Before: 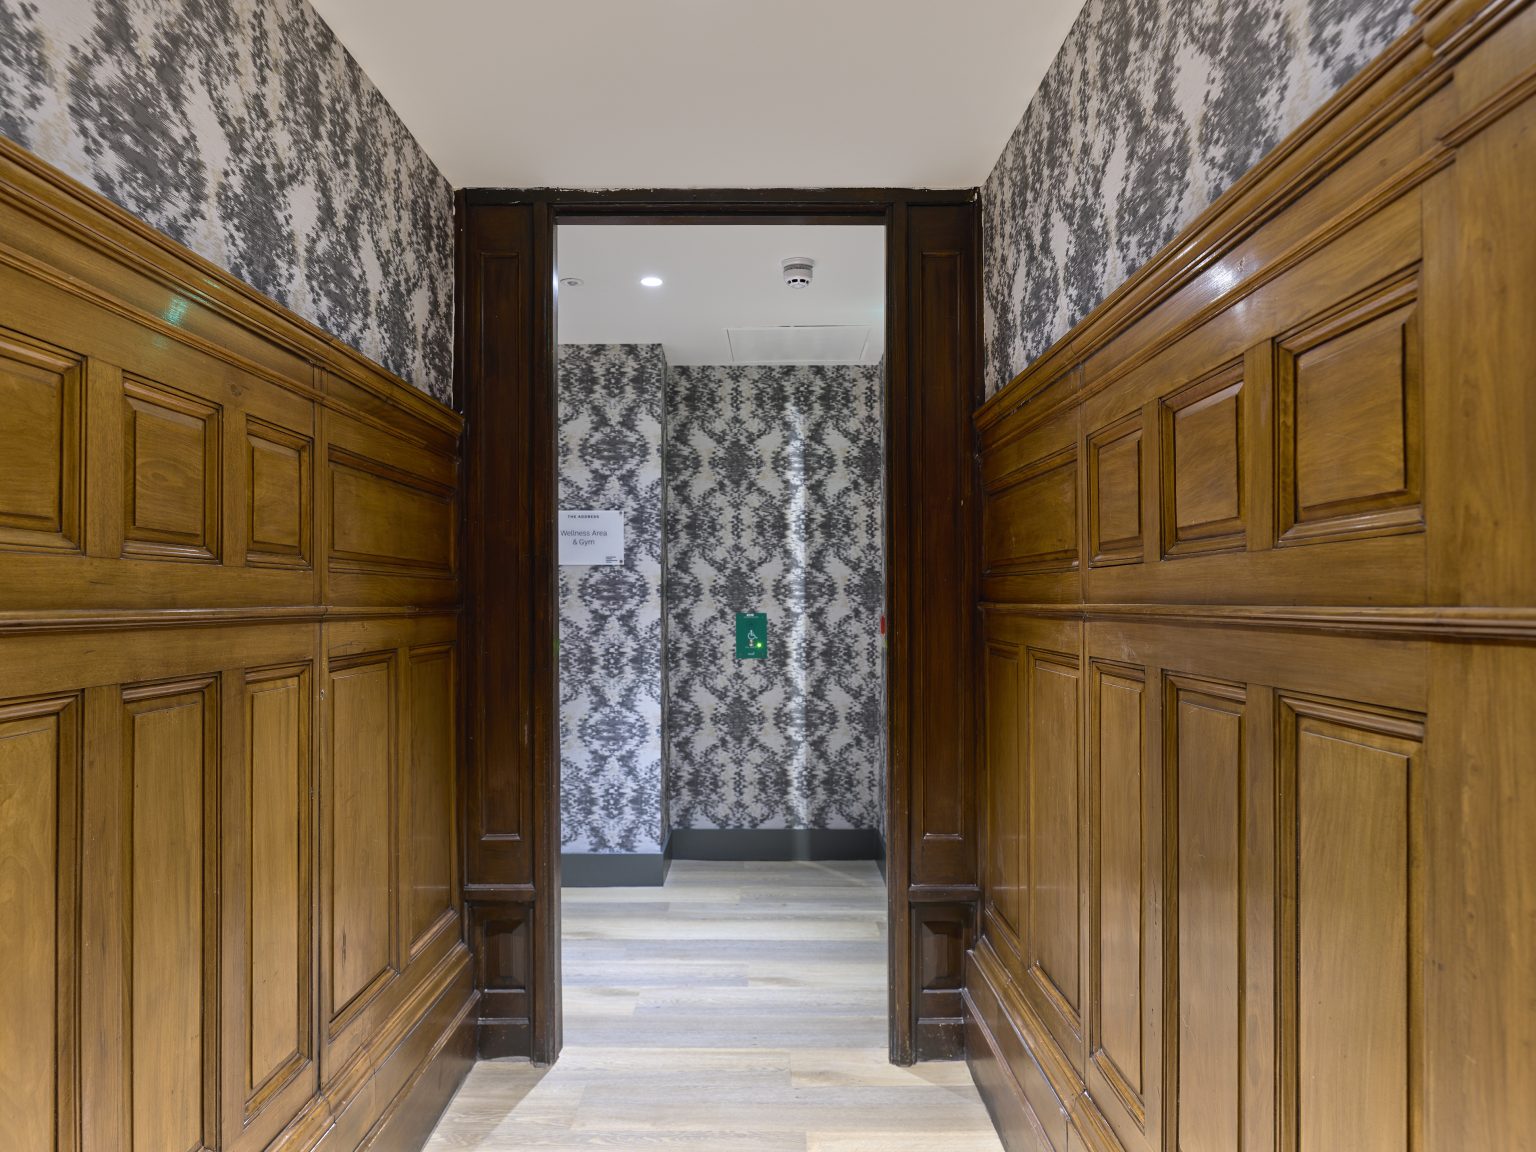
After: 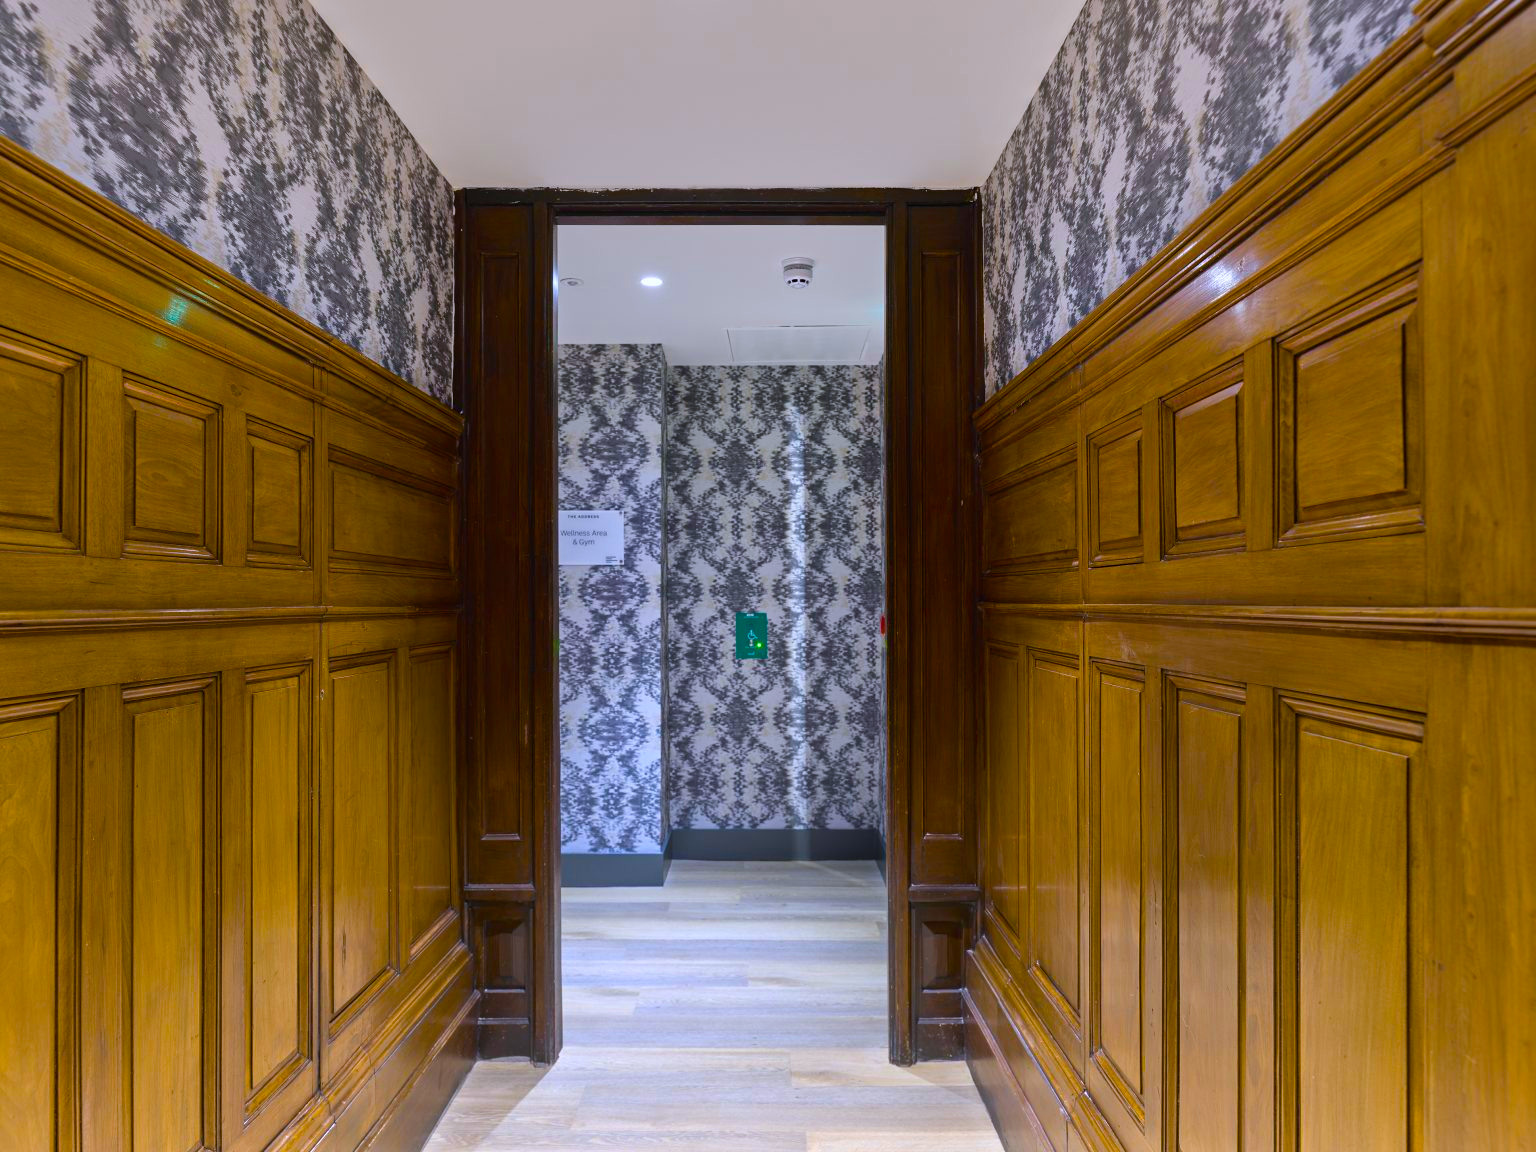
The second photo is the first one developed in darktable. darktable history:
color balance rgb: linear chroma grading › global chroma 23.15%, perceptual saturation grading › global saturation 28.7%, perceptual saturation grading › mid-tones 12.04%, perceptual saturation grading › shadows 10.19%, global vibrance 22.22%
color calibration: illuminant as shot in camera, x 0.358, y 0.373, temperature 4628.91 K
